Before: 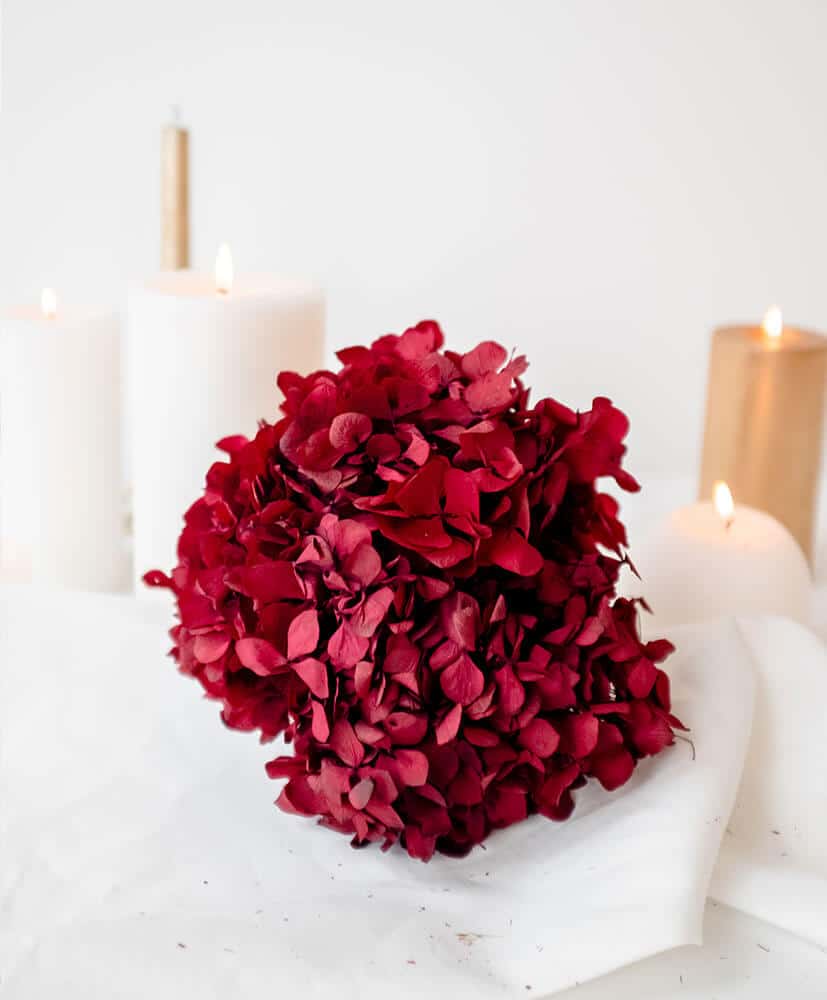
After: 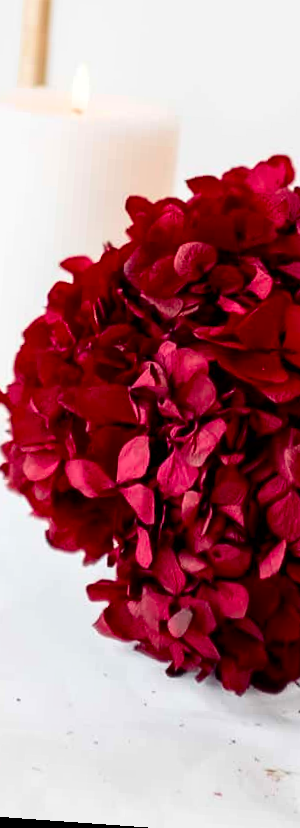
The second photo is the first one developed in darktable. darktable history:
contrast brightness saturation: contrast 0.19, brightness -0.11, saturation 0.21
crop and rotate: left 21.77%, top 18.528%, right 44.676%, bottom 2.997%
rotate and perspective: rotation 4.1°, automatic cropping off
